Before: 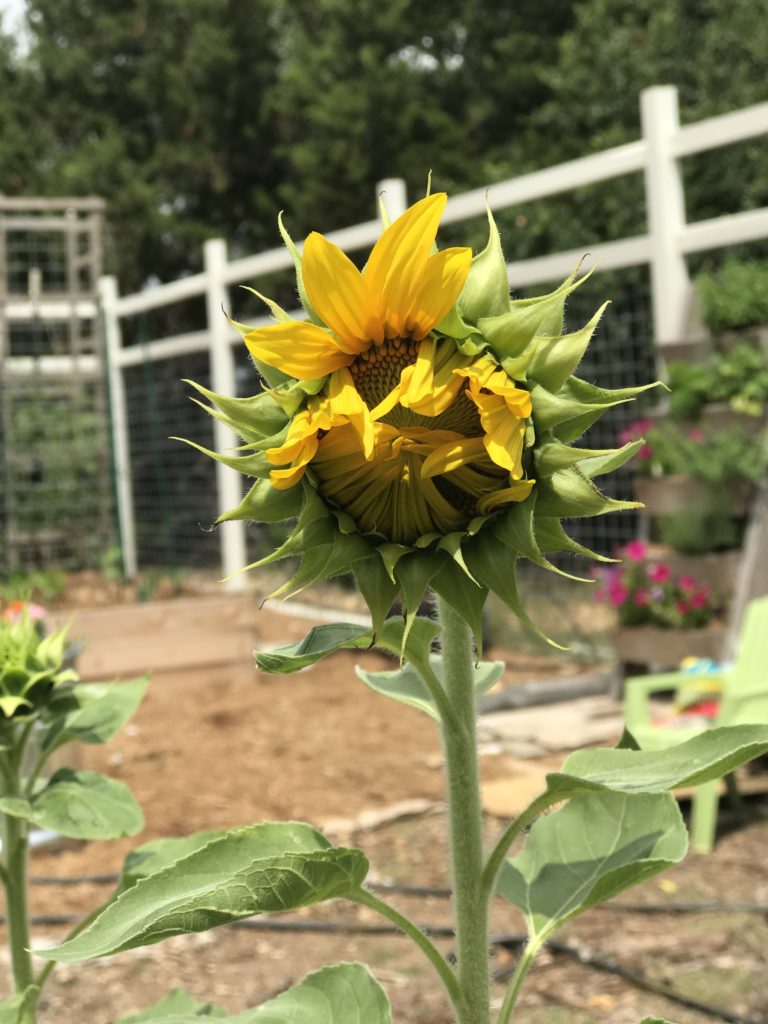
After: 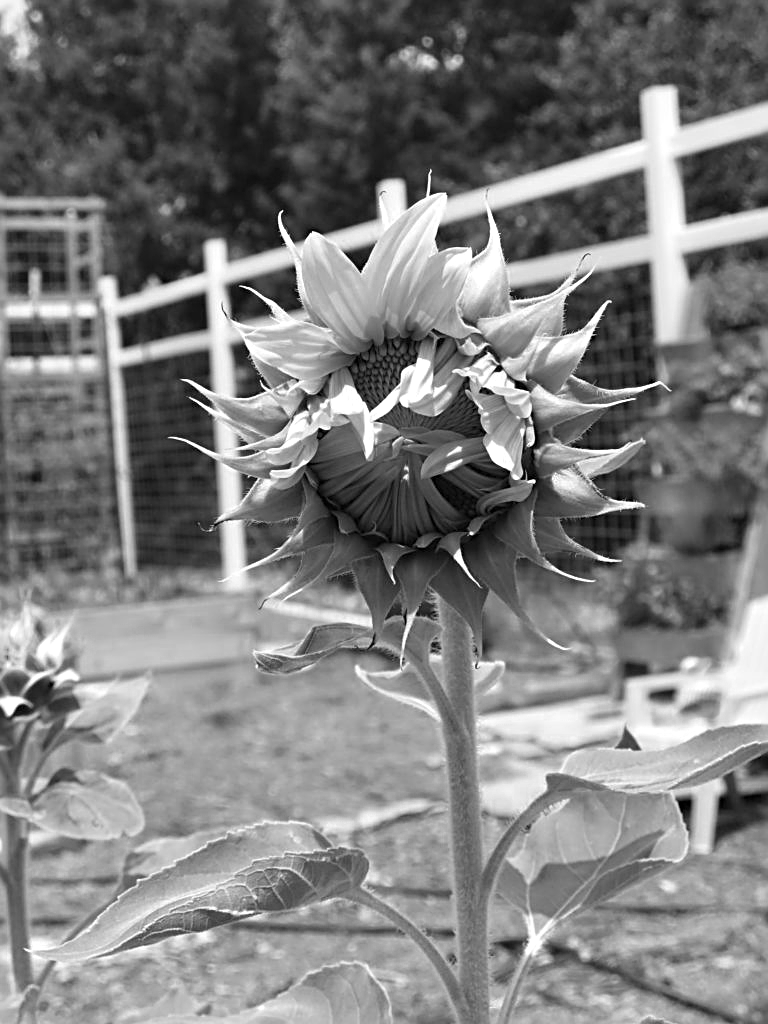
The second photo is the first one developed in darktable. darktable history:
sharpen: radius 2.543, amount 0.636
color zones: curves: ch0 [(0.002, 0.593) (0.143, 0.417) (0.285, 0.541) (0.455, 0.289) (0.608, 0.327) (0.727, 0.283) (0.869, 0.571) (1, 0.603)]; ch1 [(0, 0) (0.143, 0) (0.286, 0) (0.429, 0) (0.571, 0) (0.714, 0) (0.857, 0)]
